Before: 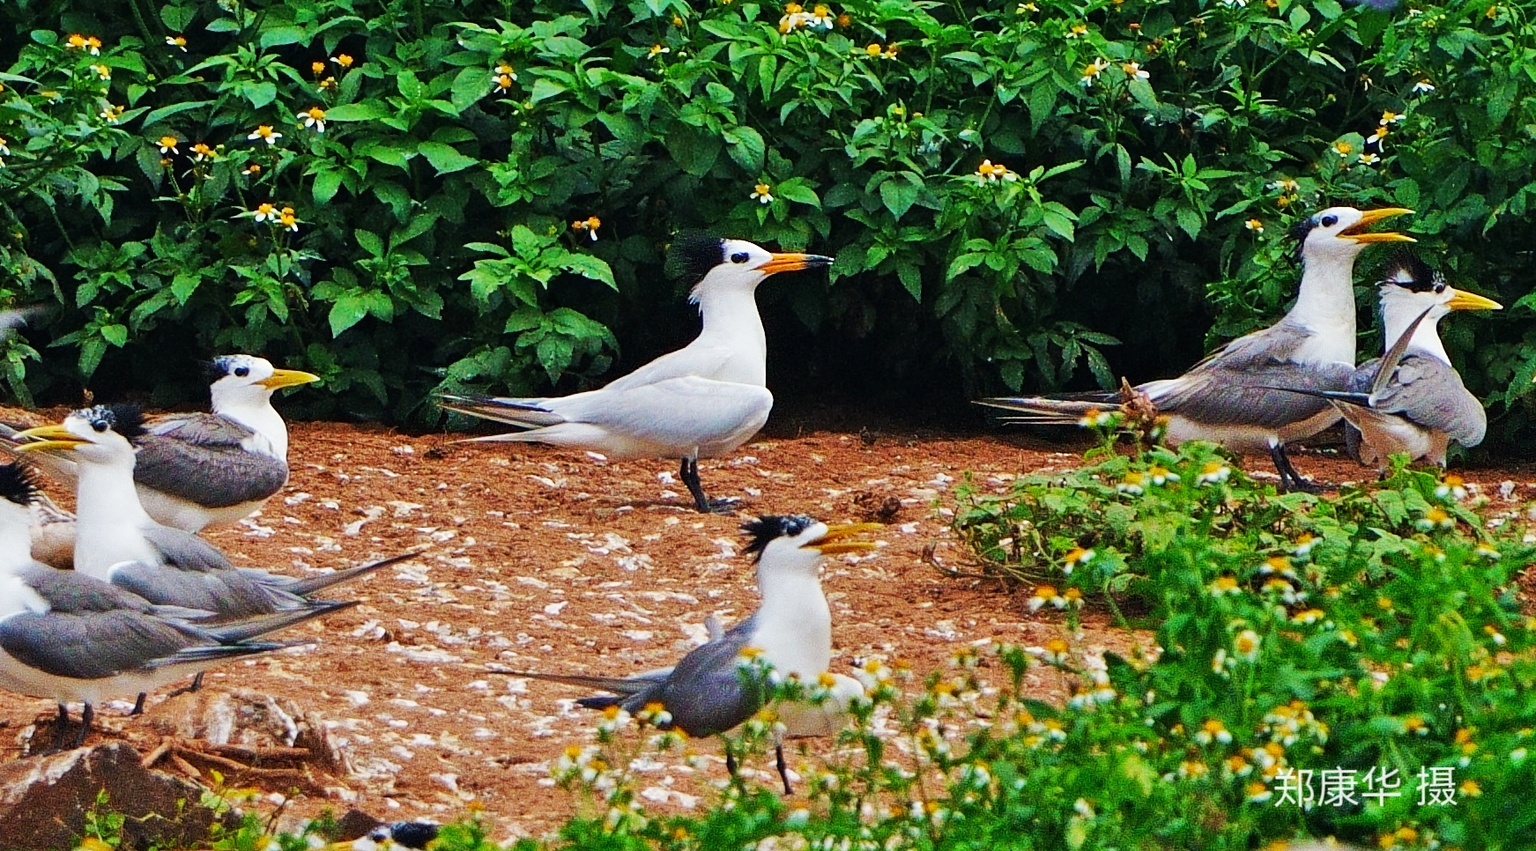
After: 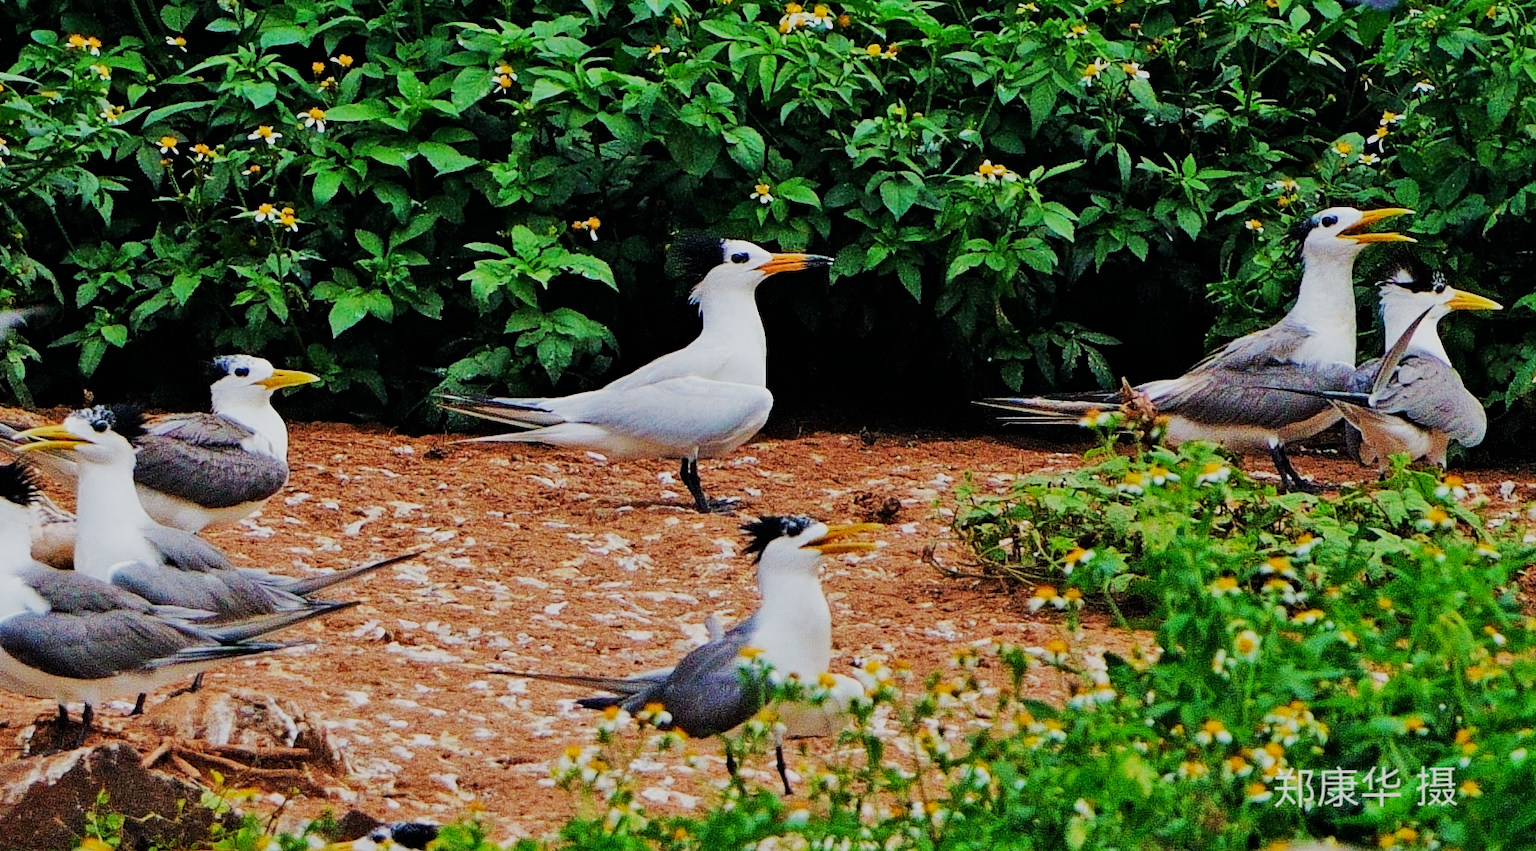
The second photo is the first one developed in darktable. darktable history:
filmic rgb: black relative exposure -7.65 EV, white relative exposure 4.56 EV, hardness 3.61, contrast 1.05
haze removal: compatibility mode true, adaptive false
